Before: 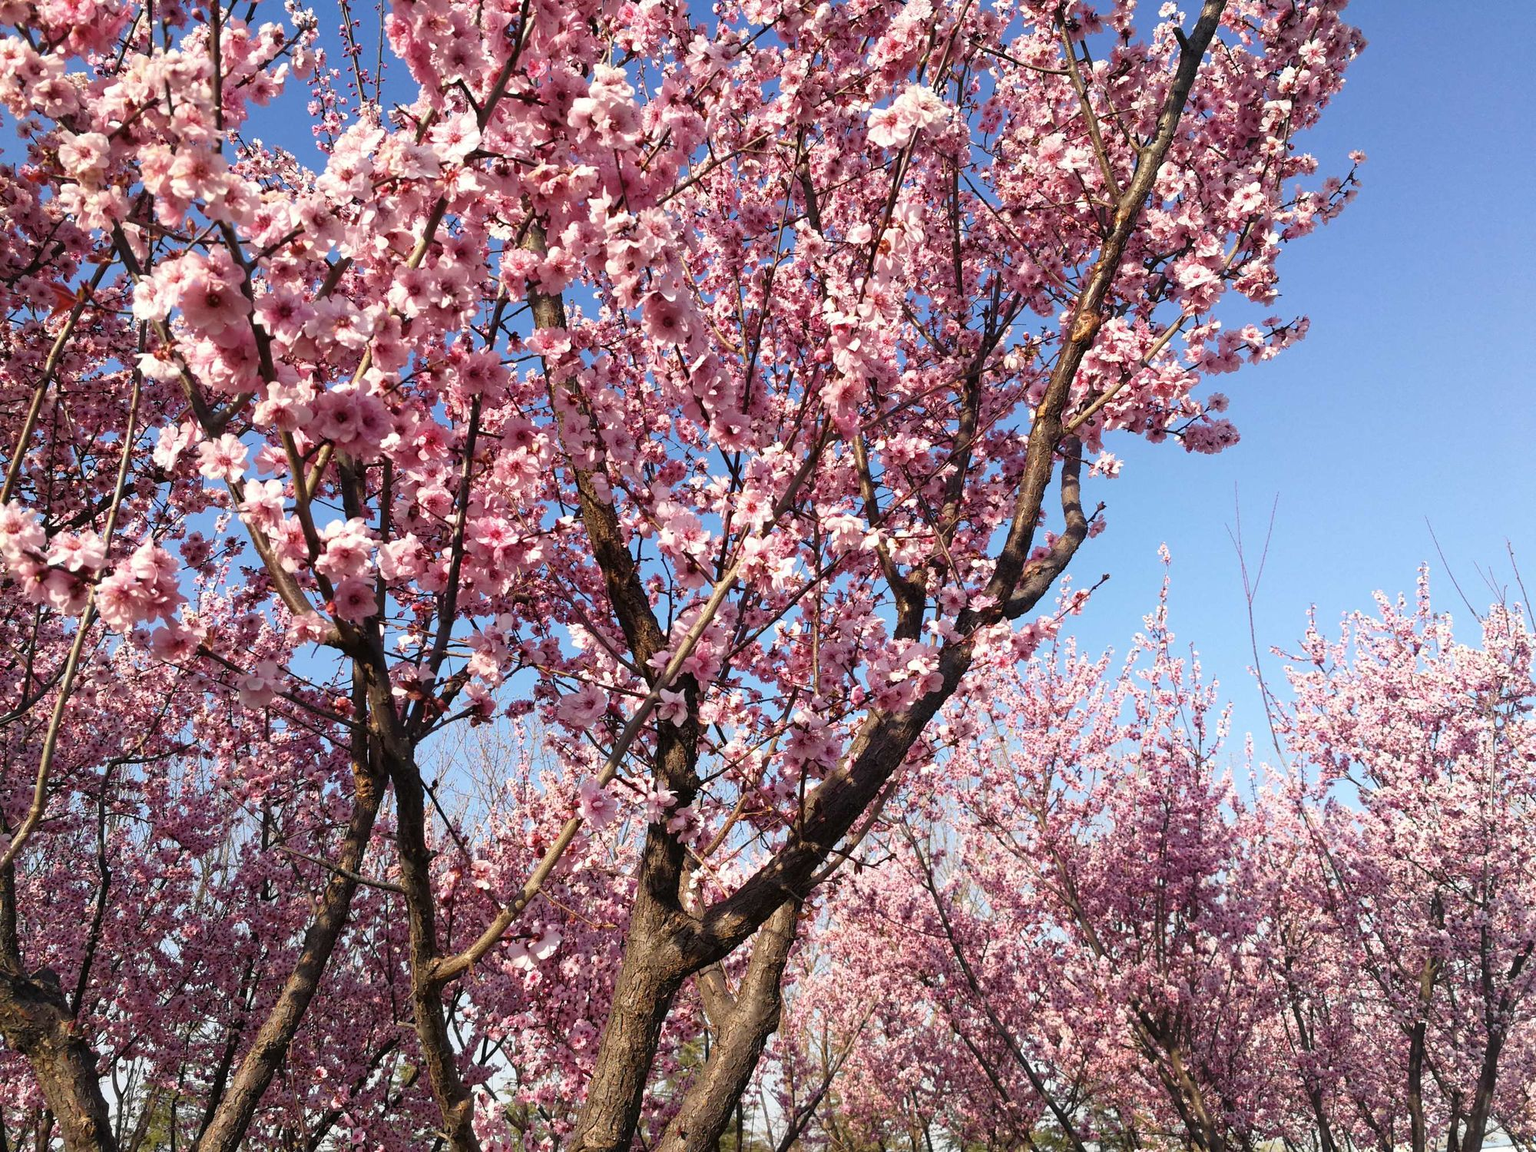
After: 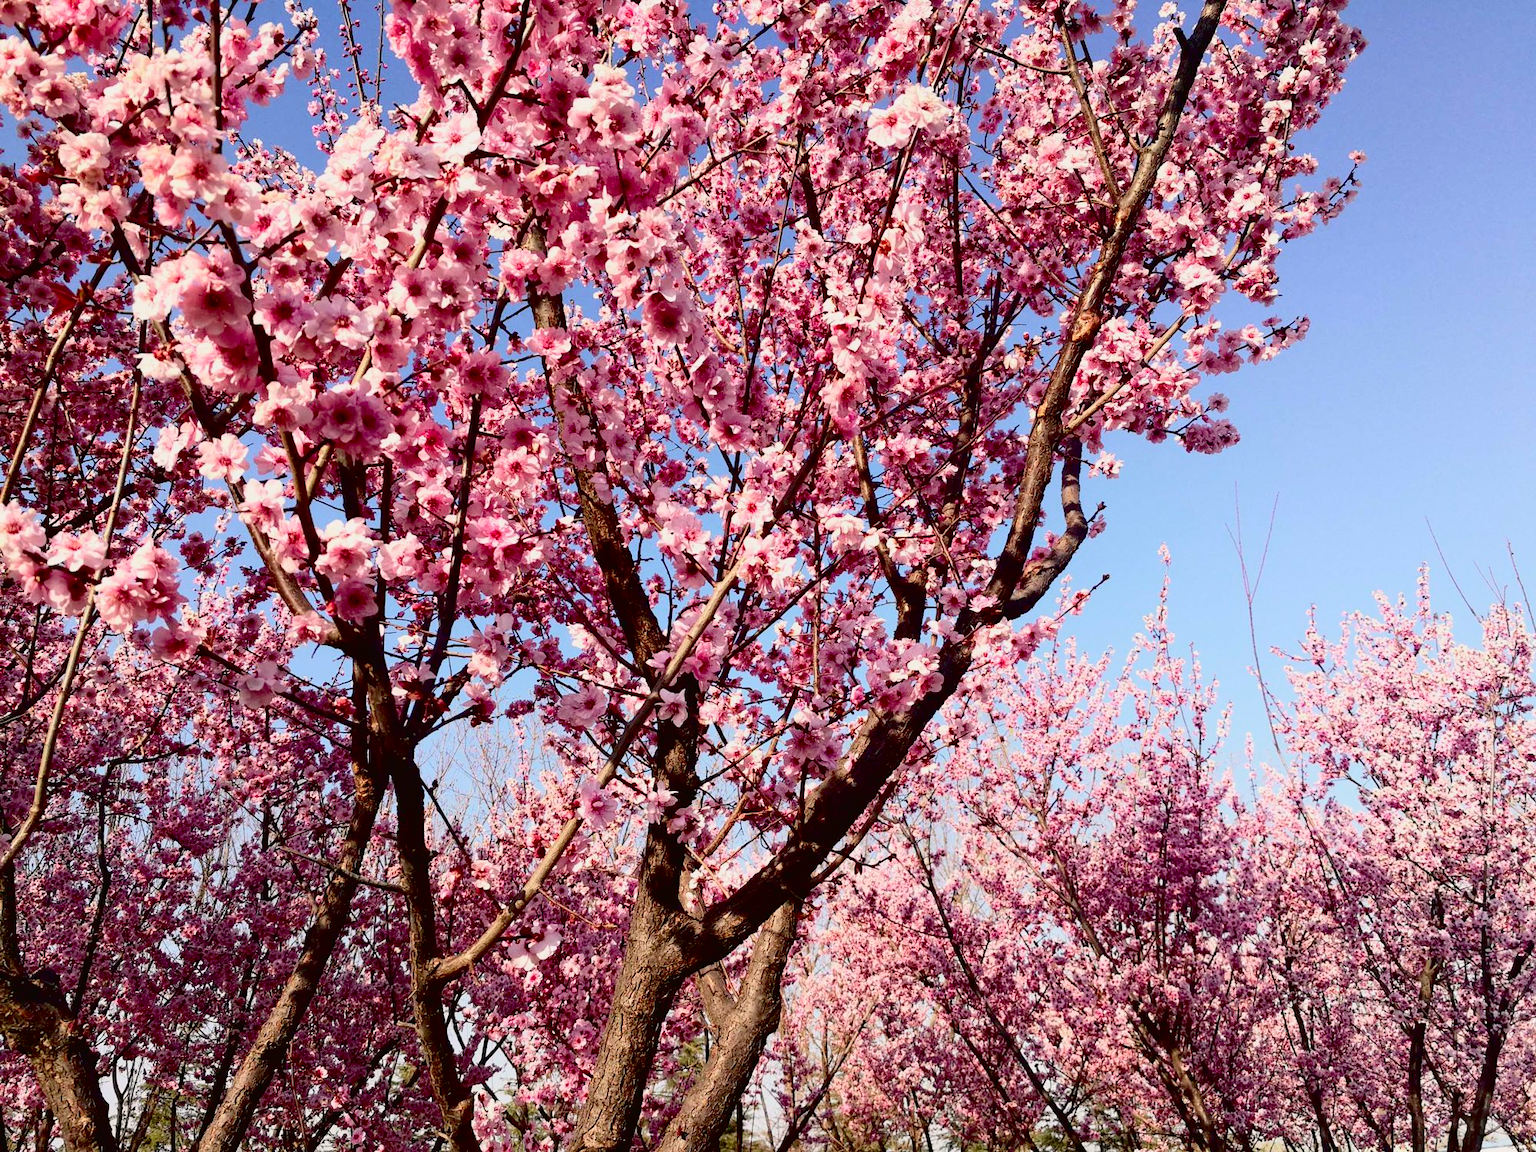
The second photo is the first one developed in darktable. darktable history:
exposure: black level correction 0.025, exposure 0.182 EV, compensate highlight preservation false
tone curve: curves: ch0 [(0, 0.019) (0.204, 0.162) (0.491, 0.519) (0.748, 0.765) (1, 0.919)]; ch1 [(0, 0) (0.179, 0.173) (0.322, 0.32) (0.442, 0.447) (0.496, 0.504) (0.566, 0.585) (0.761, 0.803) (1, 1)]; ch2 [(0, 0) (0.434, 0.447) (0.483, 0.487) (0.555, 0.563) (0.697, 0.68) (1, 1)], color space Lab, independent channels, preserve colors none
